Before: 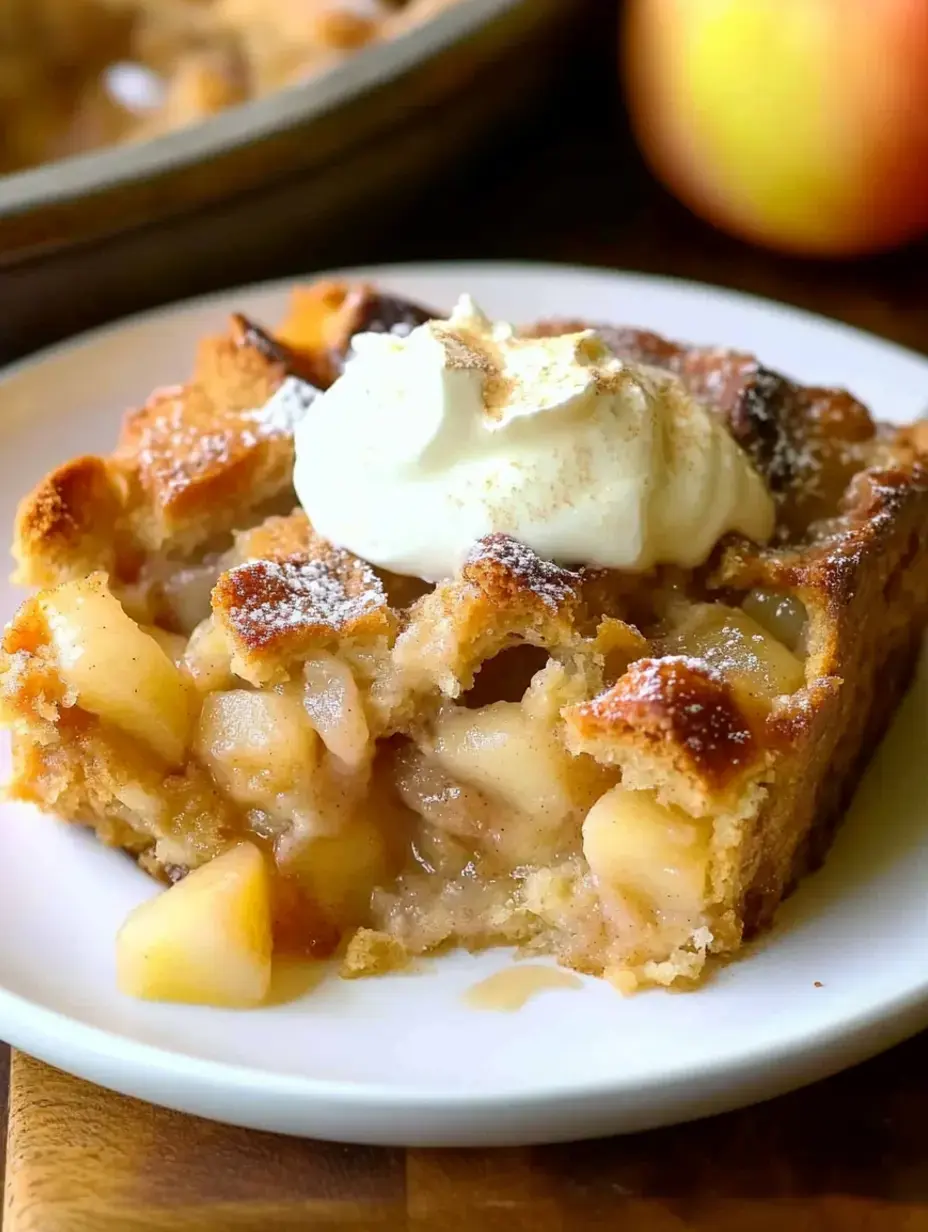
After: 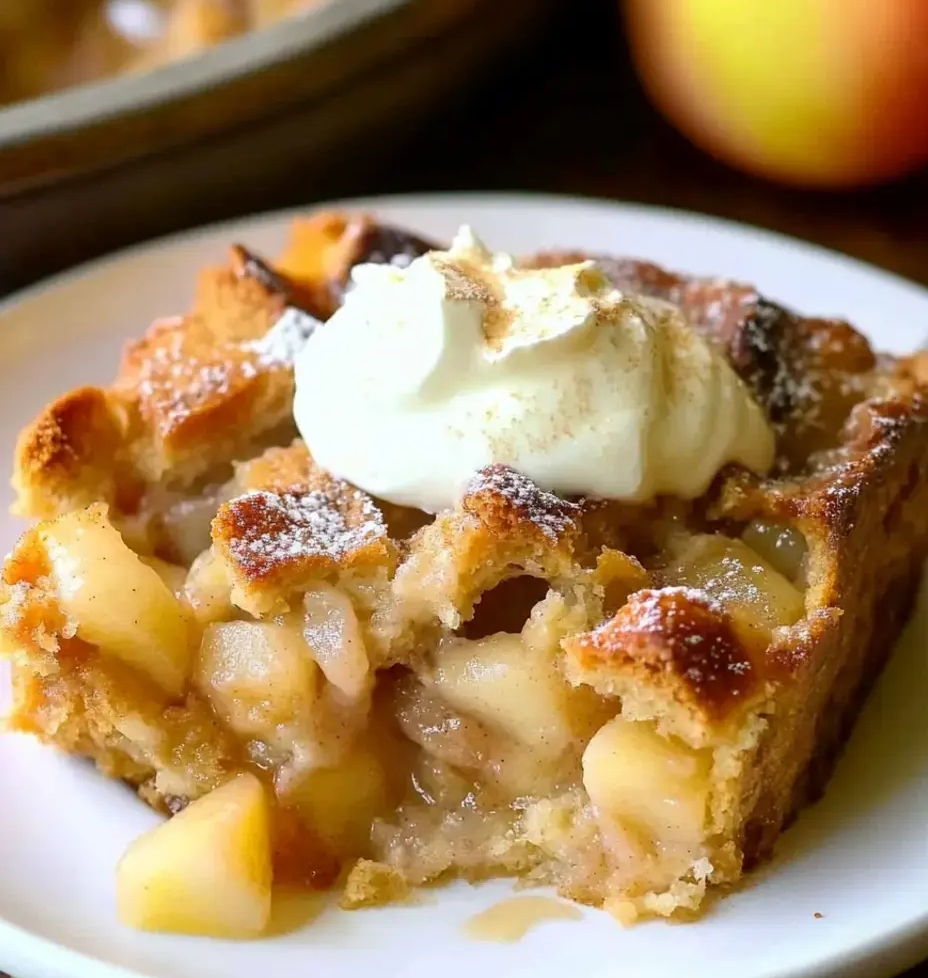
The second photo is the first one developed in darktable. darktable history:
crop and rotate: top 5.668%, bottom 14.937%
